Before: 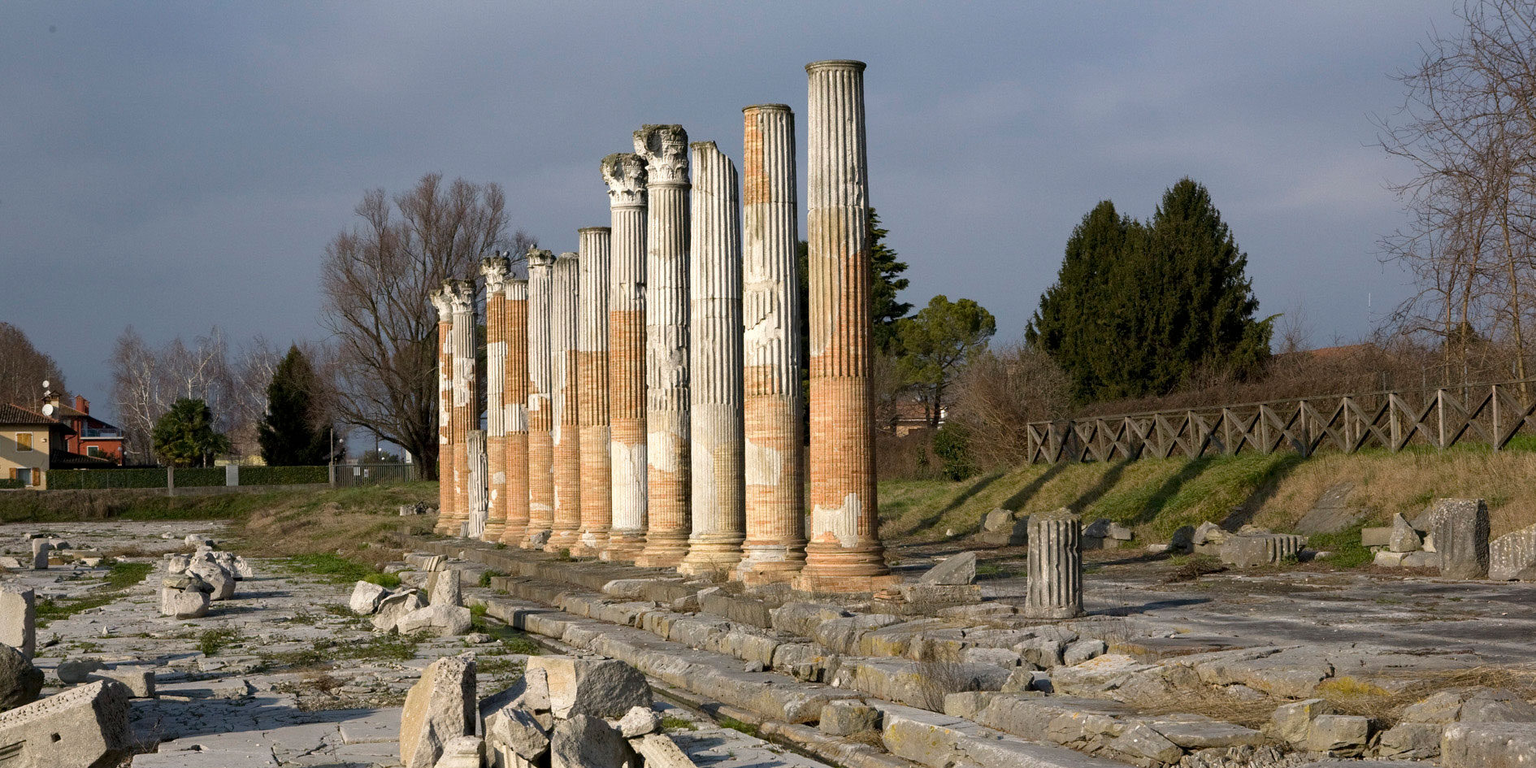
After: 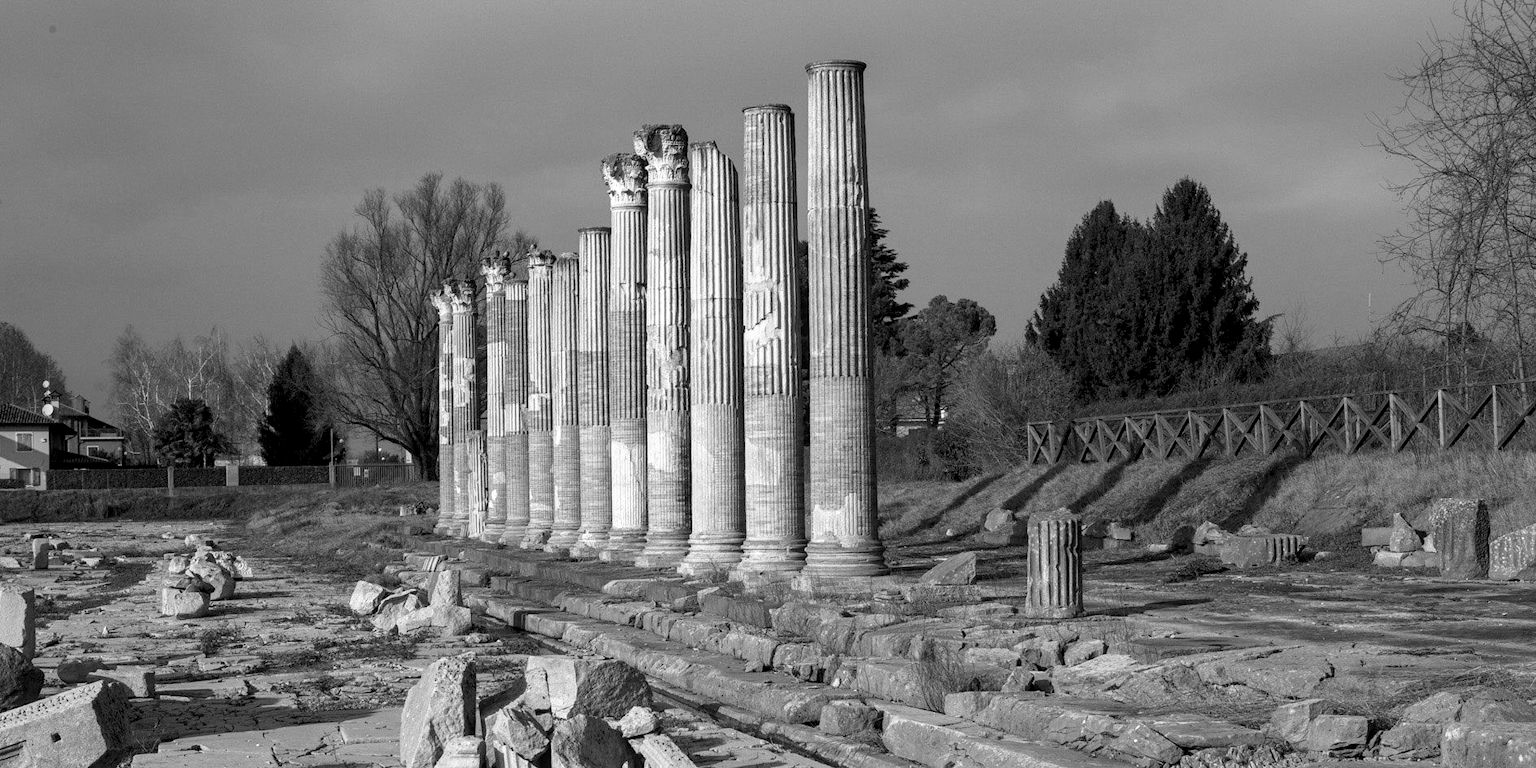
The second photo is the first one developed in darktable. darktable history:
monochrome: on, module defaults
local contrast: on, module defaults
